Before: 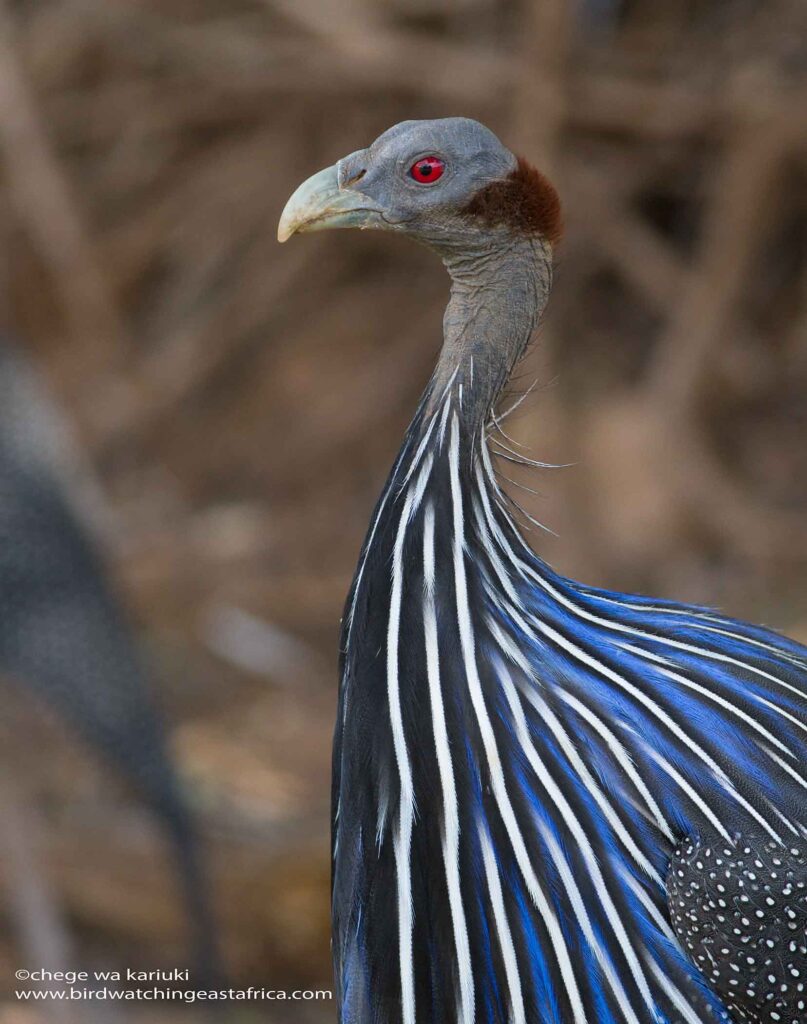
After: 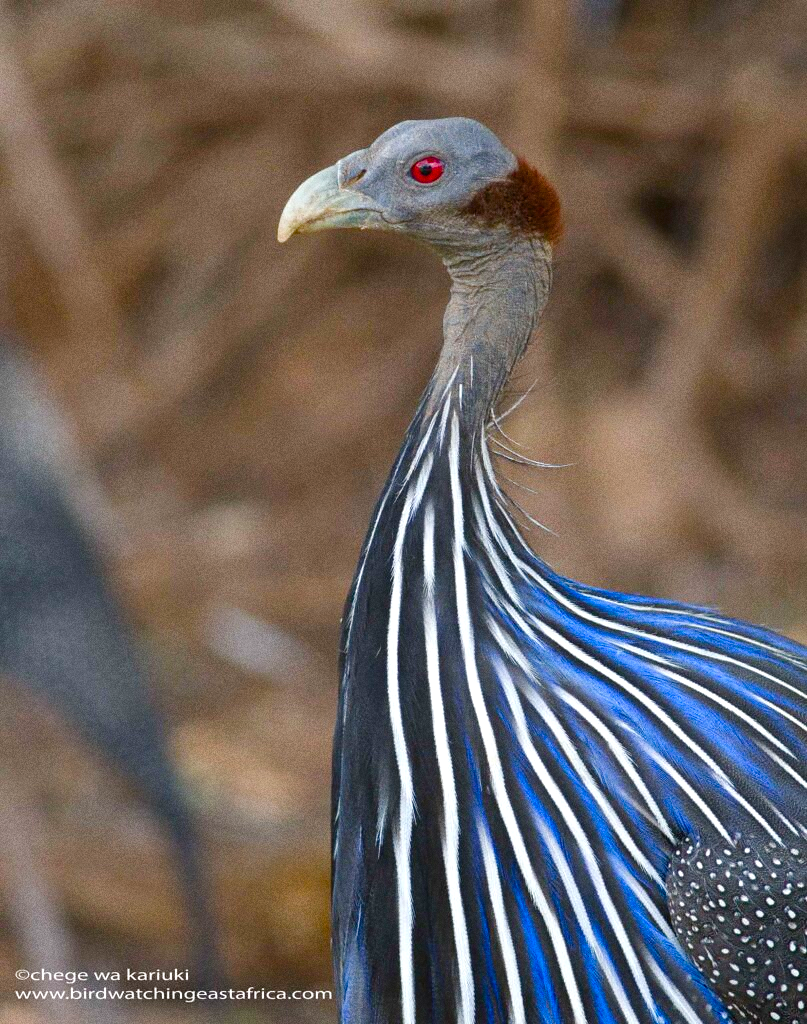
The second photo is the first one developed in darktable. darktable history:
color balance rgb: perceptual saturation grading › global saturation 20%, perceptual saturation grading › highlights -50%, perceptual saturation grading › shadows 30%, perceptual brilliance grading › global brilliance 10%, perceptual brilliance grading › shadows 15%
grain: coarseness 8.68 ISO, strength 31.94%
